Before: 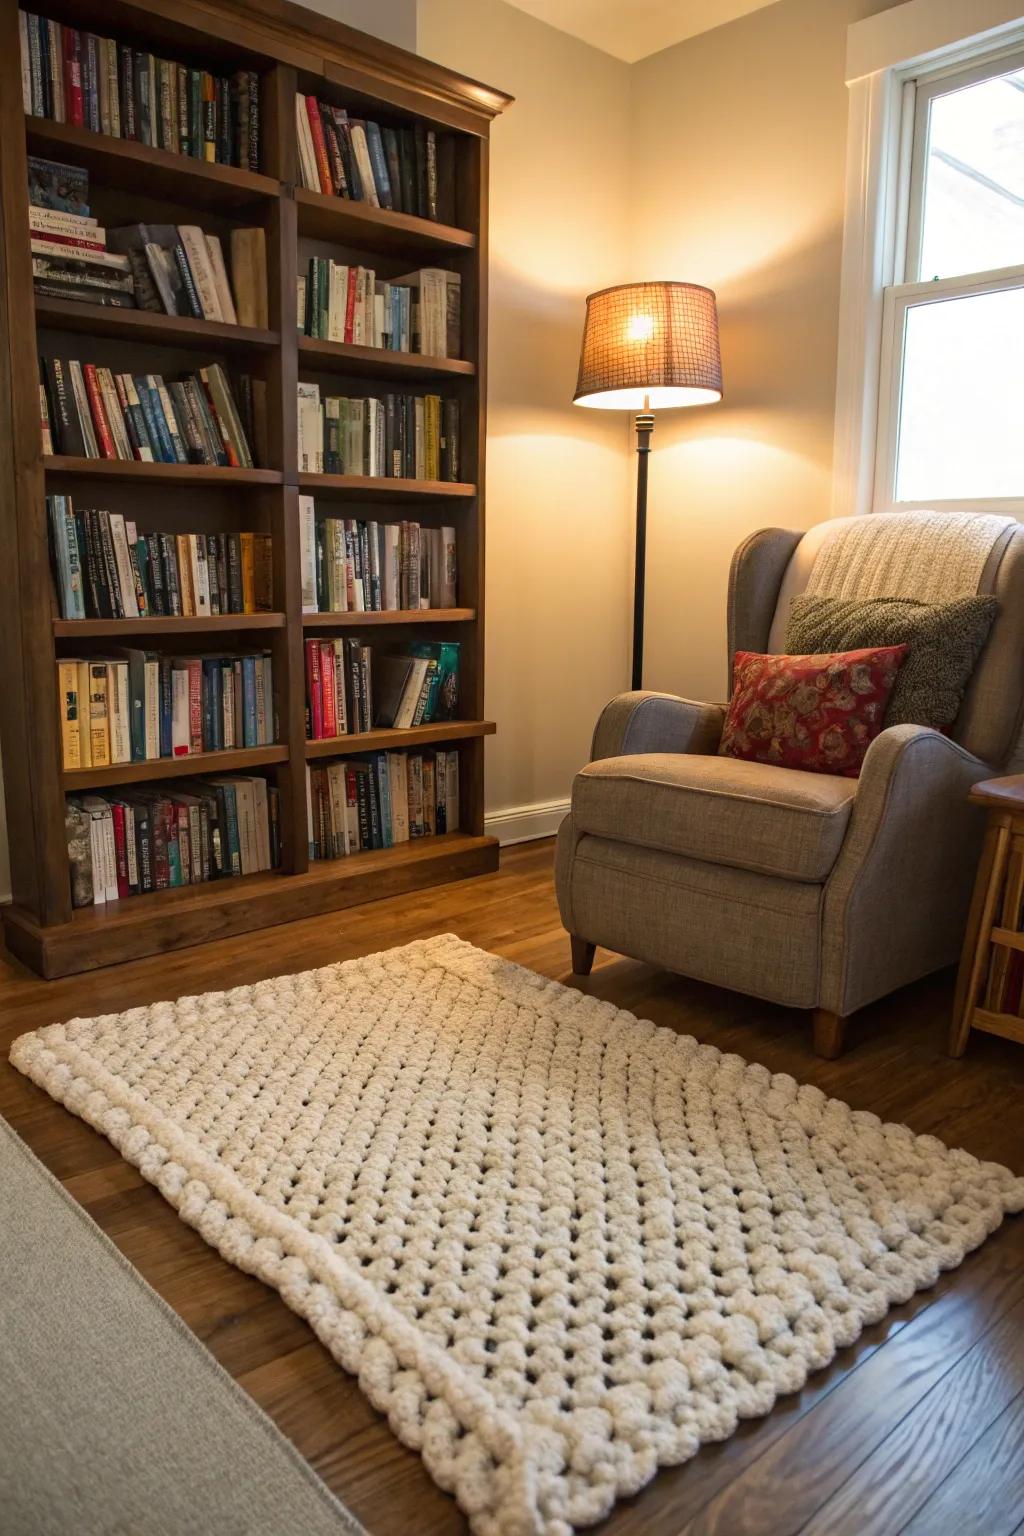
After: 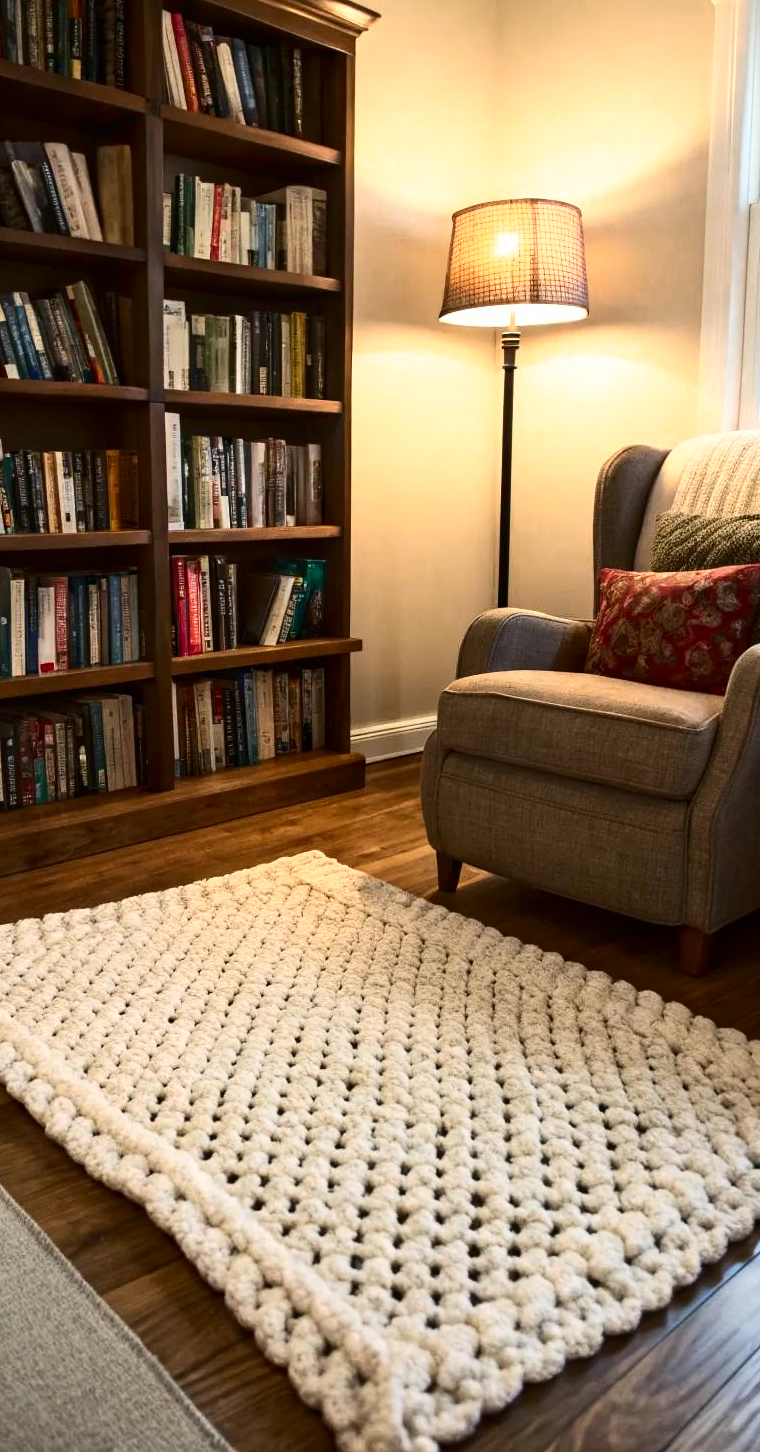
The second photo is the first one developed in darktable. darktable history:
color zones: curves: ch0 [(0, 0.465) (0.092, 0.596) (0.289, 0.464) (0.429, 0.453) (0.571, 0.464) (0.714, 0.455) (0.857, 0.462) (1, 0.465)]
shadows and highlights: shadows -10.53, white point adjustment 1.57, highlights 10.18
crop and rotate: left 13.109%, top 5.43%, right 12.619%
contrast brightness saturation: contrast 0.275
